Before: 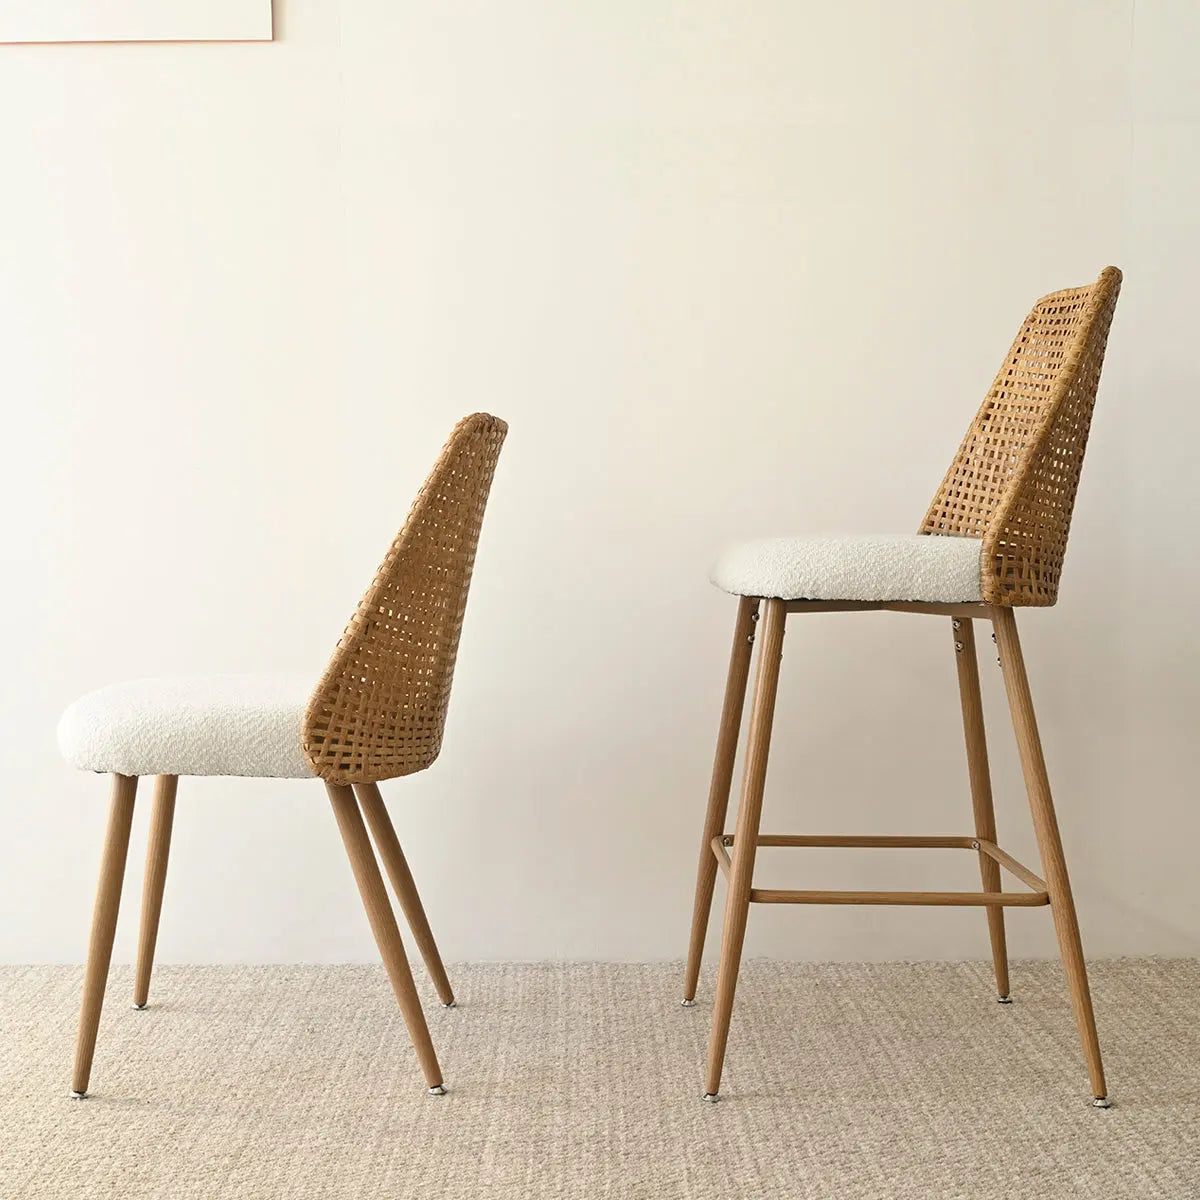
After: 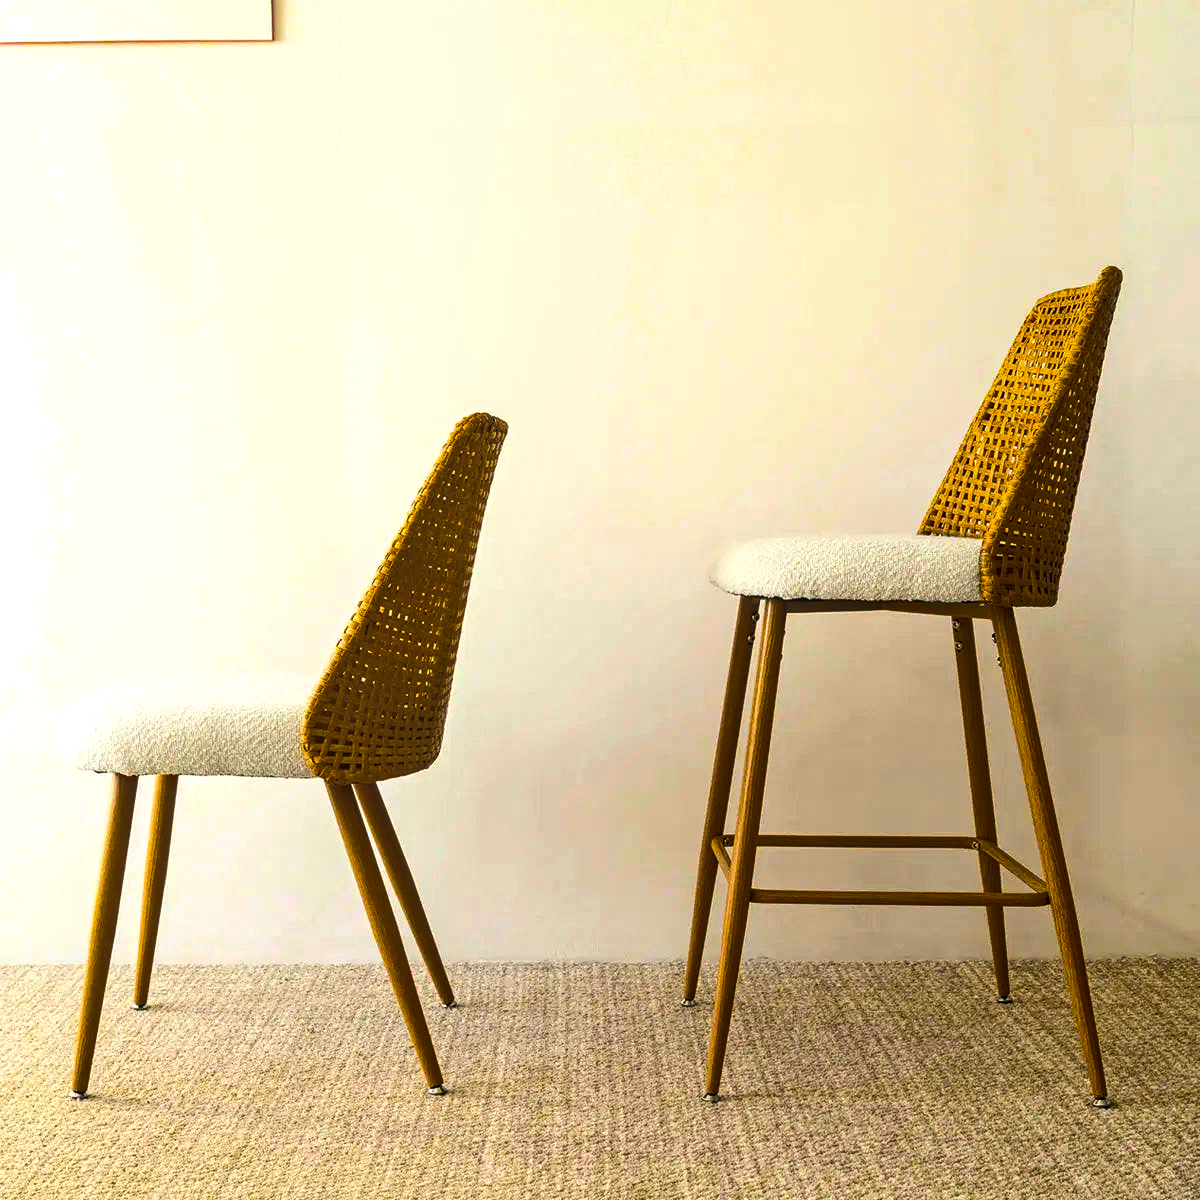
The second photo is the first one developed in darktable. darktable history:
levels: levels [0, 0.476, 0.951]
local contrast: detail 130%
color balance rgb: linear chroma grading › global chroma 40.15%, perceptual saturation grading › global saturation 60.58%, perceptual saturation grading › highlights 20.44%, perceptual saturation grading › shadows -50.36%, perceptual brilliance grading › highlights 2.19%, perceptual brilliance grading › mid-tones -50.36%, perceptual brilliance grading › shadows -50.36%
